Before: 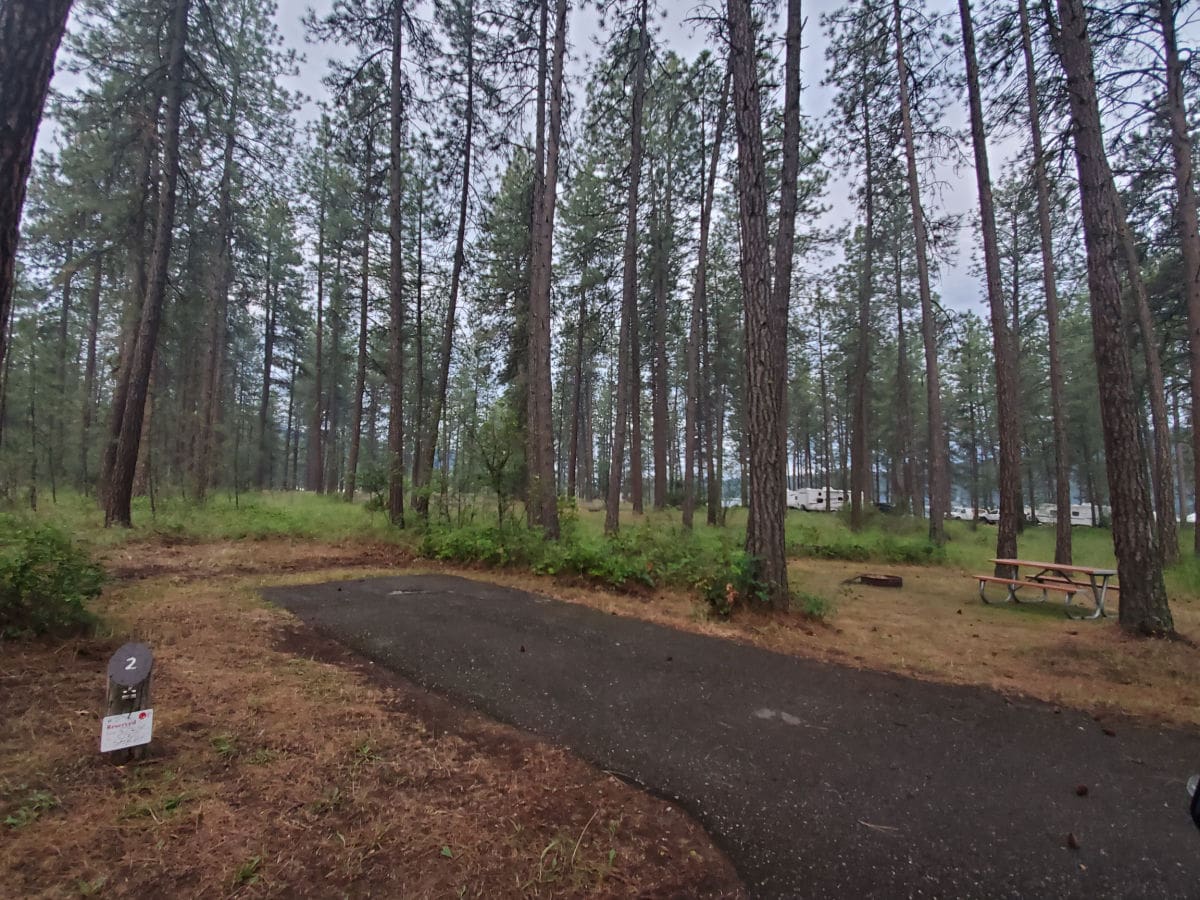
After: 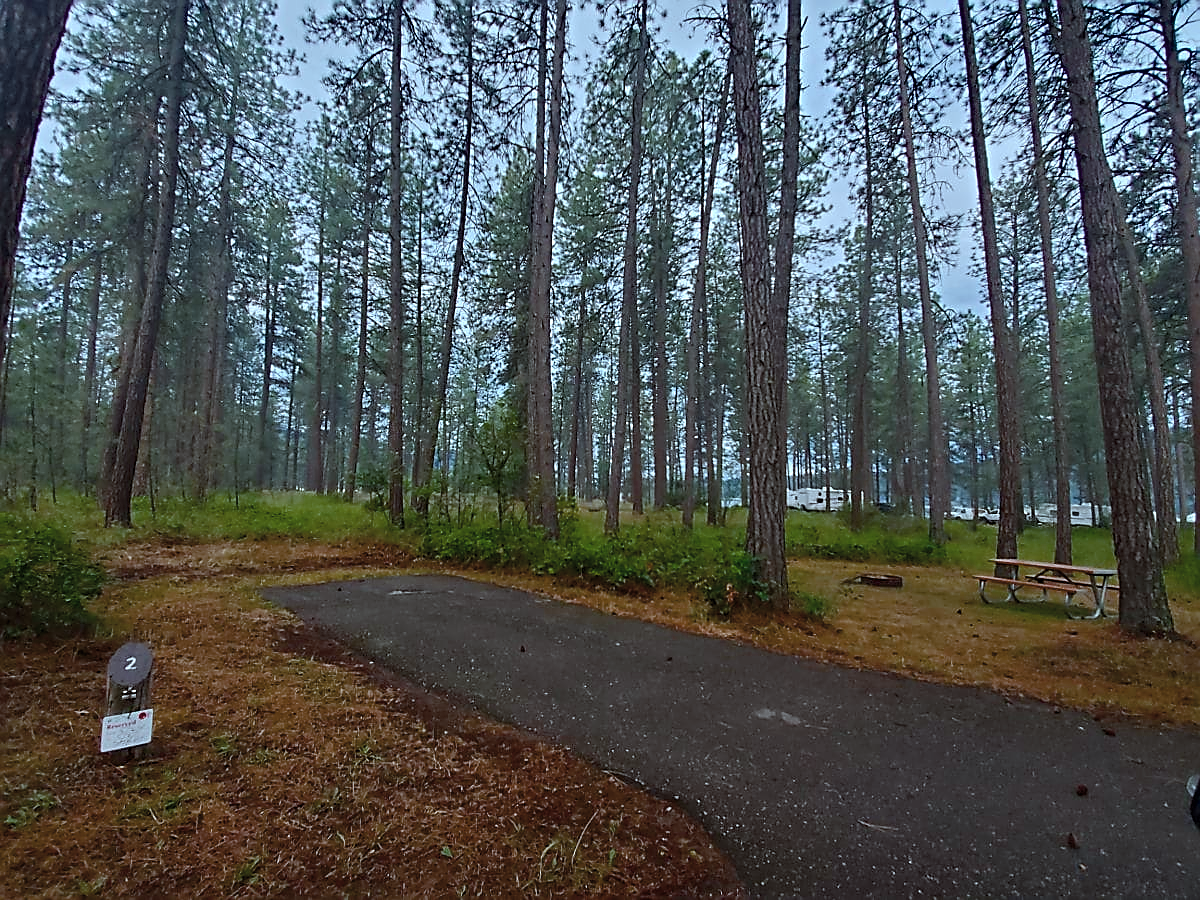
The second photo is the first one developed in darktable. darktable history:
sharpen: radius 1.393, amount 1.234, threshold 0.775
color correction: highlights a* -13.27, highlights b* -17.68, saturation 0.714
color balance rgb: shadows lift › chroma 0.818%, shadows lift › hue 112.02°, white fulcrum 0.096 EV, perceptual saturation grading › global saturation 37.228%, perceptual saturation grading › shadows 35.962%, saturation formula JzAzBz (2021)
